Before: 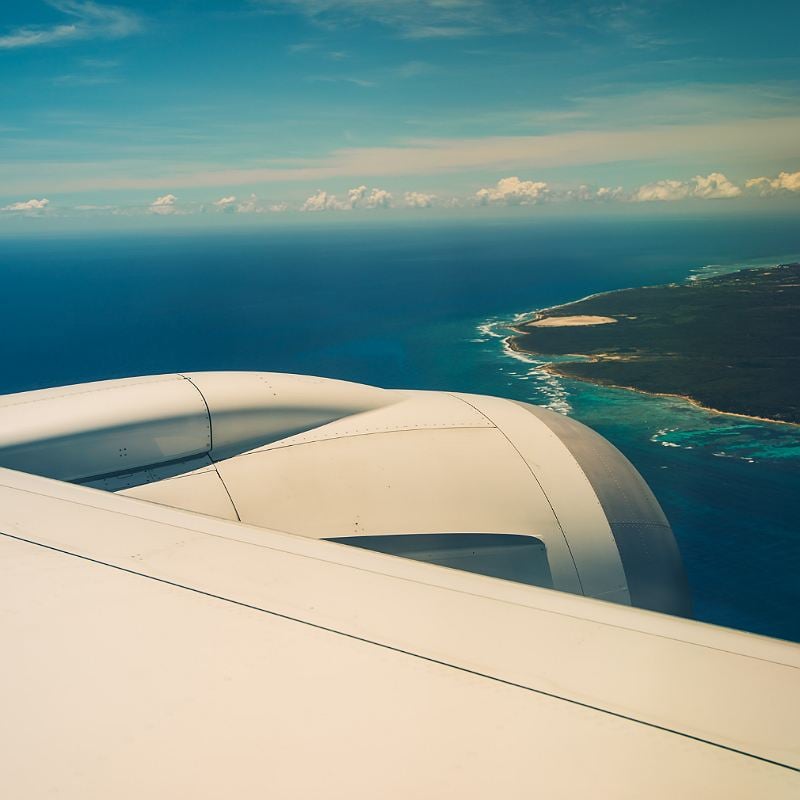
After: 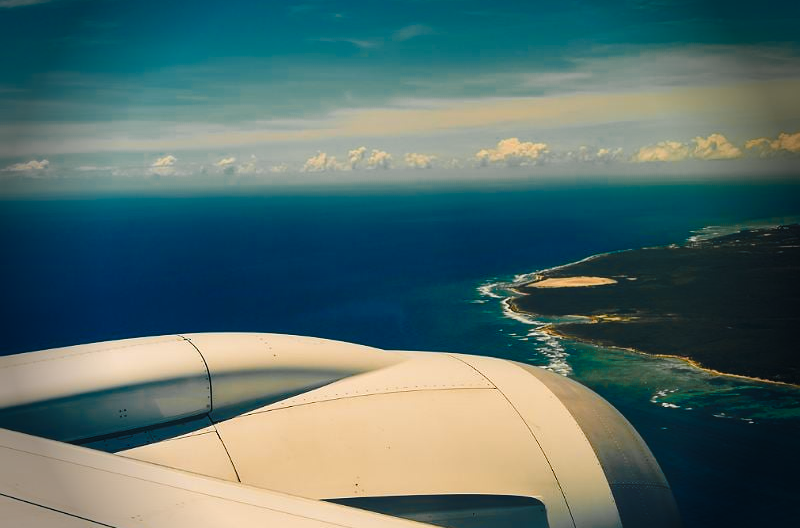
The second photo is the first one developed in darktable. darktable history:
crop and rotate: top 4.923%, bottom 29.065%
base curve: curves: ch0 [(0, 0) (0.073, 0.04) (0.157, 0.139) (0.492, 0.492) (0.758, 0.758) (1, 1)], preserve colors none
vignetting: fall-off start 77.42%, fall-off radius 26.61%, brightness -0.587, saturation -0.107, width/height ratio 0.967
color zones: curves: ch0 [(0, 0.499) (0.143, 0.5) (0.286, 0.5) (0.429, 0.476) (0.571, 0.284) (0.714, 0.243) (0.857, 0.449) (1, 0.499)]; ch1 [(0, 0.532) (0.143, 0.645) (0.286, 0.696) (0.429, 0.211) (0.571, 0.504) (0.714, 0.493) (0.857, 0.495) (1, 0.532)]; ch2 [(0, 0.5) (0.143, 0.5) (0.286, 0.427) (0.429, 0.324) (0.571, 0.5) (0.714, 0.5) (0.857, 0.5) (1, 0.5)]
